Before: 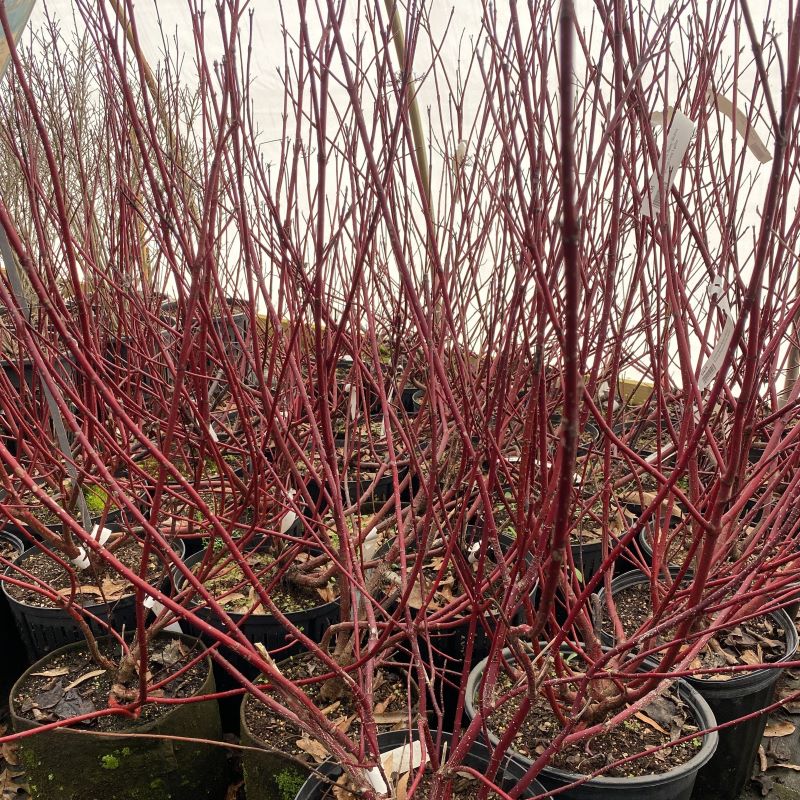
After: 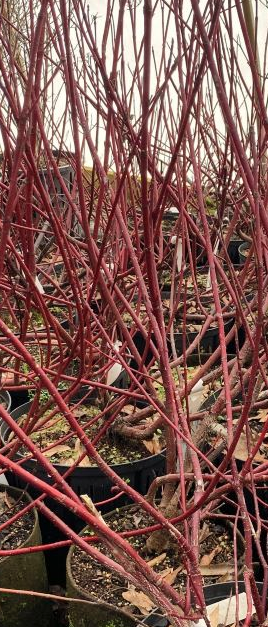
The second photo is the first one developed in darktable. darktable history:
shadows and highlights: soften with gaussian
crop and rotate: left 21.77%, top 18.528%, right 44.676%, bottom 2.997%
